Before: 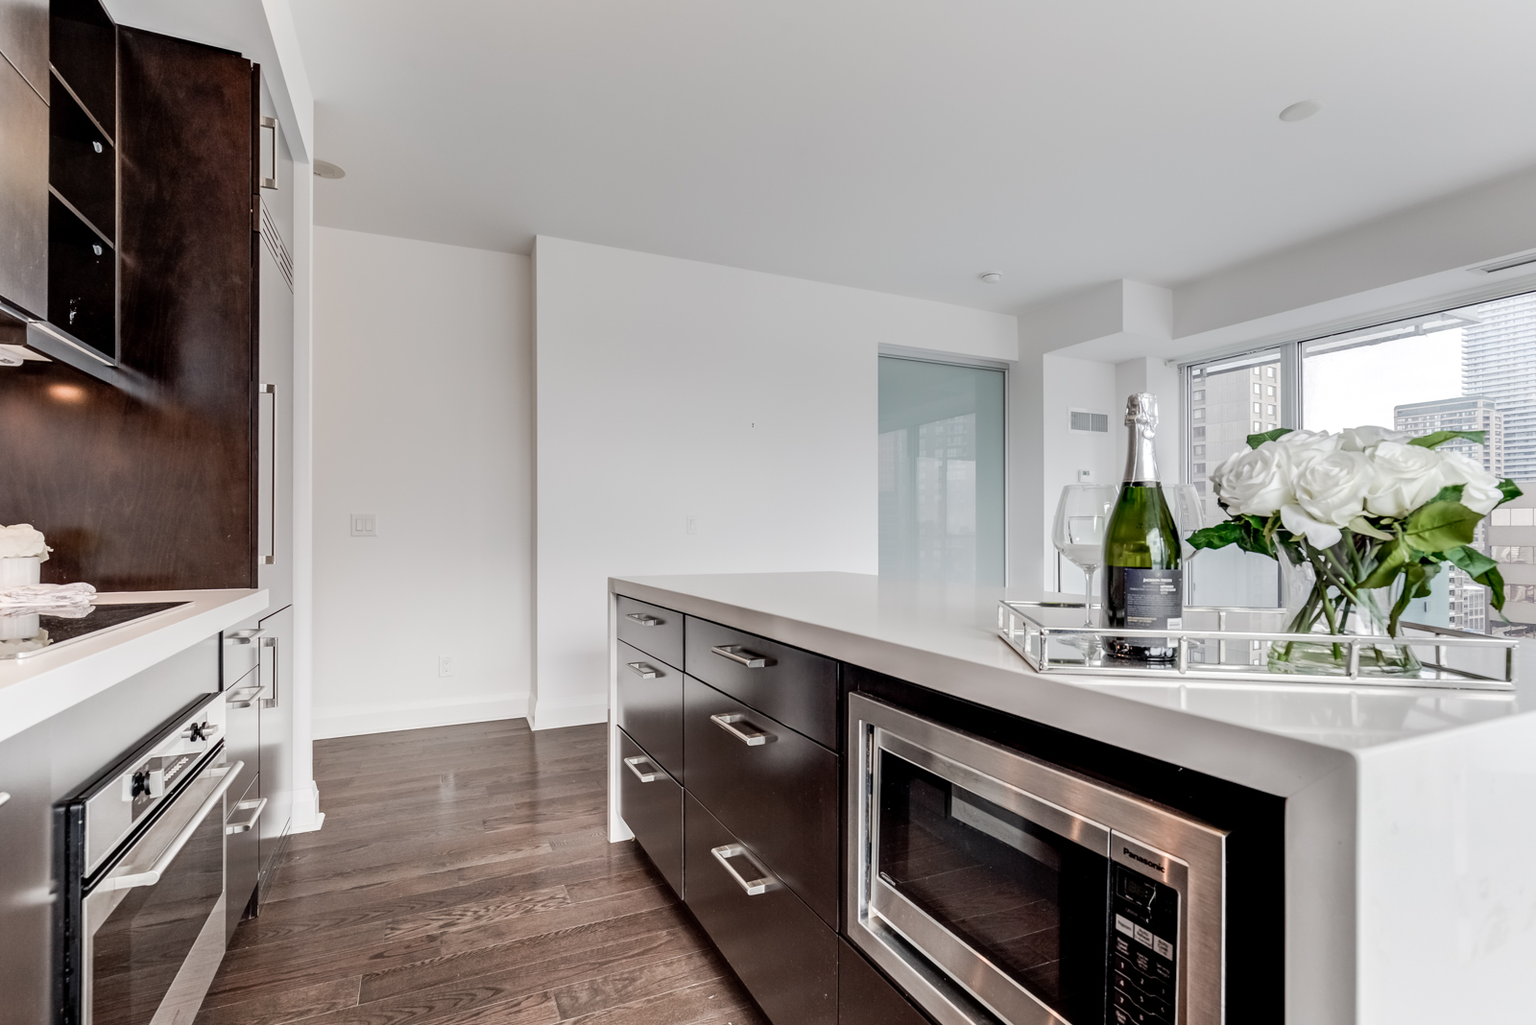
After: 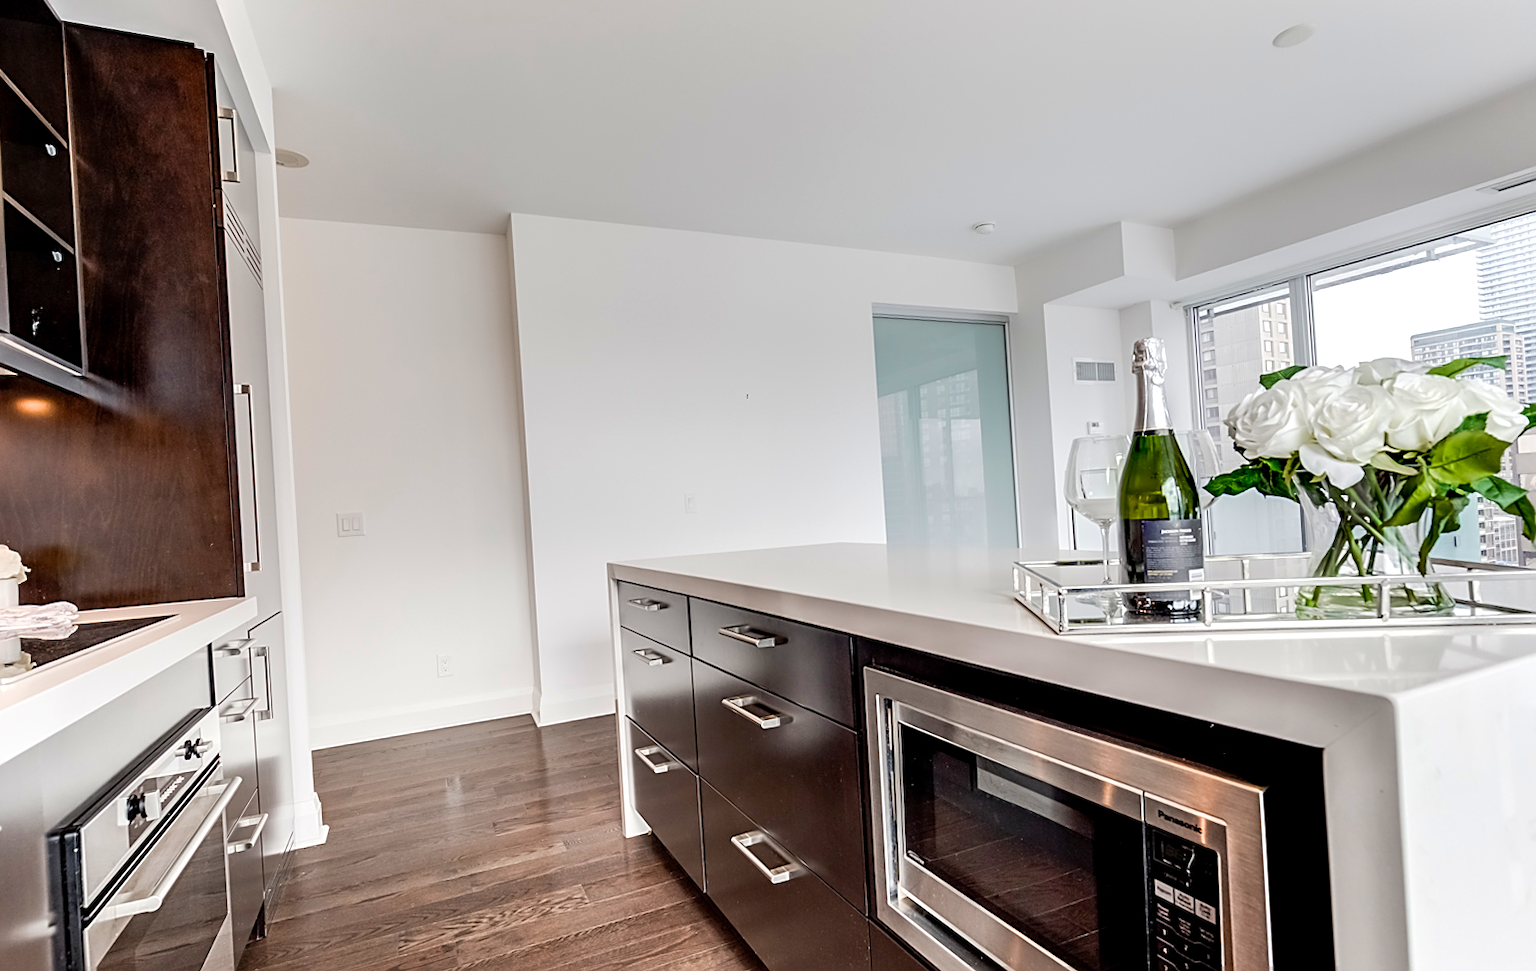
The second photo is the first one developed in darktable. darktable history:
rotate and perspective: rotation -3.52°, crop left 0.036, crop right 0.964, crop top 0.081, crop bottom 0.919
sharpen: on, module defaults
color balance rgb: linear chroma grading › global chroma 10%, perceptual saturation grading › global saturation 30%, global vibrance 10%
exposure: exposure 0.2 EV, compensate highlight preservation false
